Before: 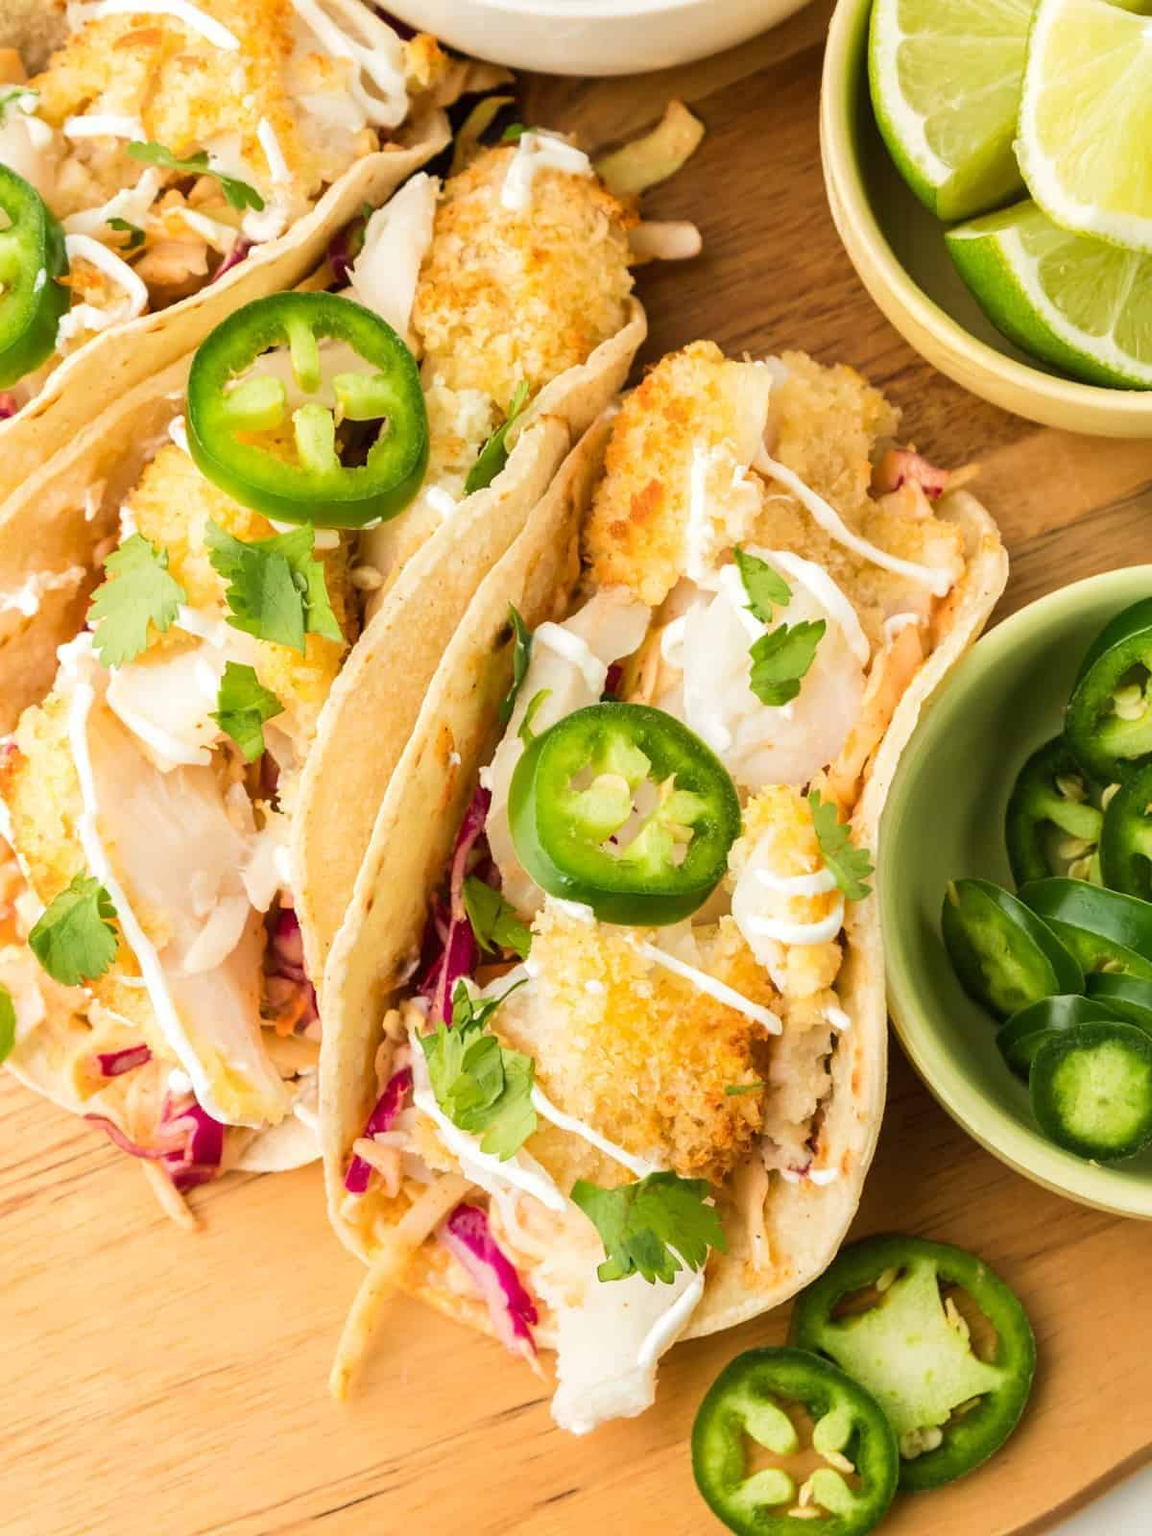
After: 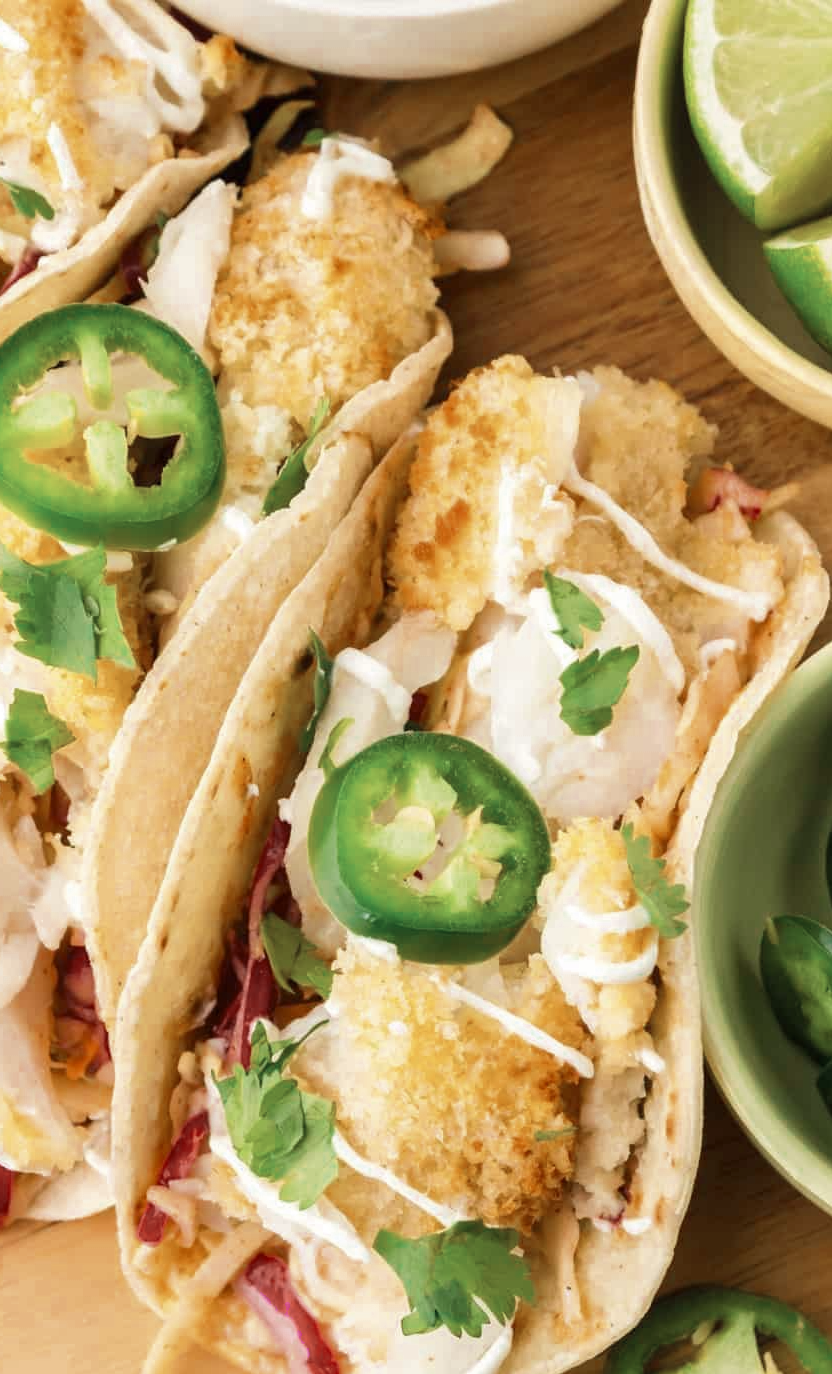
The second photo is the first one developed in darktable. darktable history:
crop: left 18.481%, right 12.115%, bottom 14.117%
color zones: curves: ch0 [(0, 0.5) (0.125, 0.4) (0.25, 0.5) (0.375, 0.4) (0.5, 0.4) (0.625, 0.35) (0.75, 0.35) (0.875, 0.5)]; ch1 [(0, 0.35) (0.125, 0.45) (0.25, 0.35) (0.375, 0.35) (0.5, 0.35) (0.625, 0.35) (0.75, 0.45) (0.875, 0.35)]; ch2 [(0, 0.6) (0.125, 0.5) (0.25, 0.5) (0.375, 0.6) (0.5, 0.6) (0.625, 0.5) (0.75, 0.5) (0.875, 0.5)]
